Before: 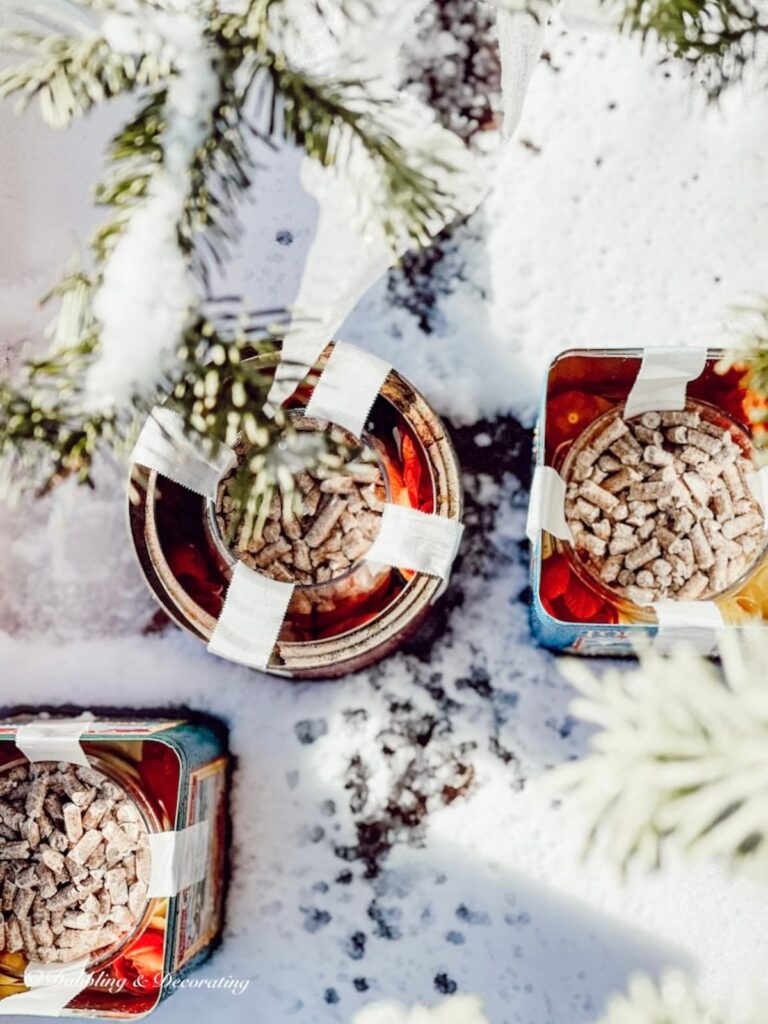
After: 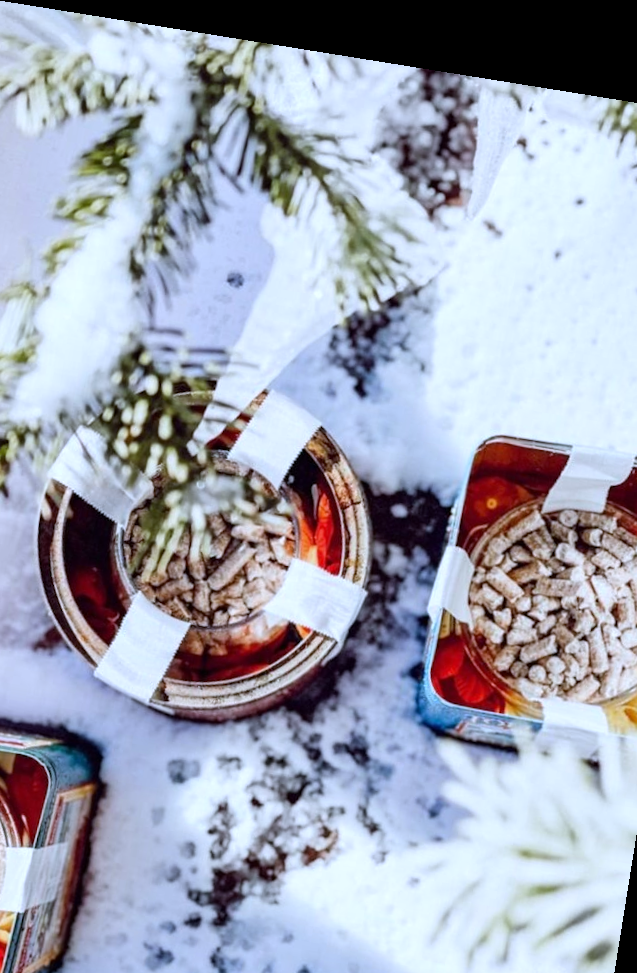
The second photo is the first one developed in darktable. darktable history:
crop: left 18.479%, right 12.2%, bottom 13.971%
white balance: red 0.948, green 1.02, blue 1.176
rotate and perspective: rotation 9.12°, automatic cropping off
